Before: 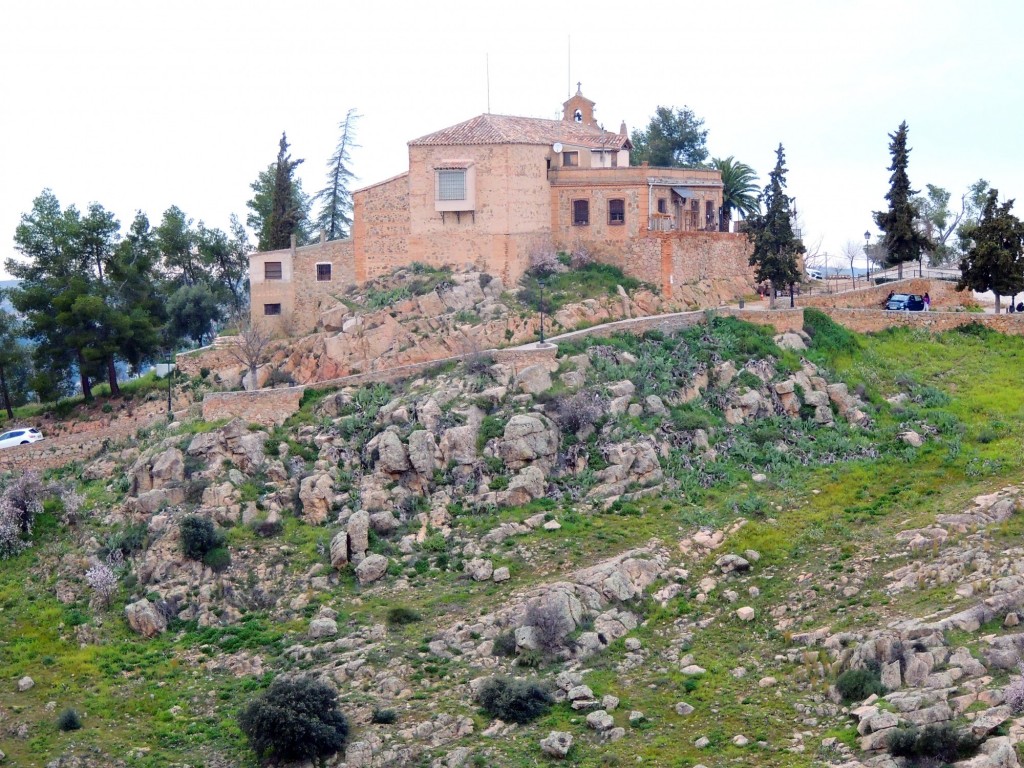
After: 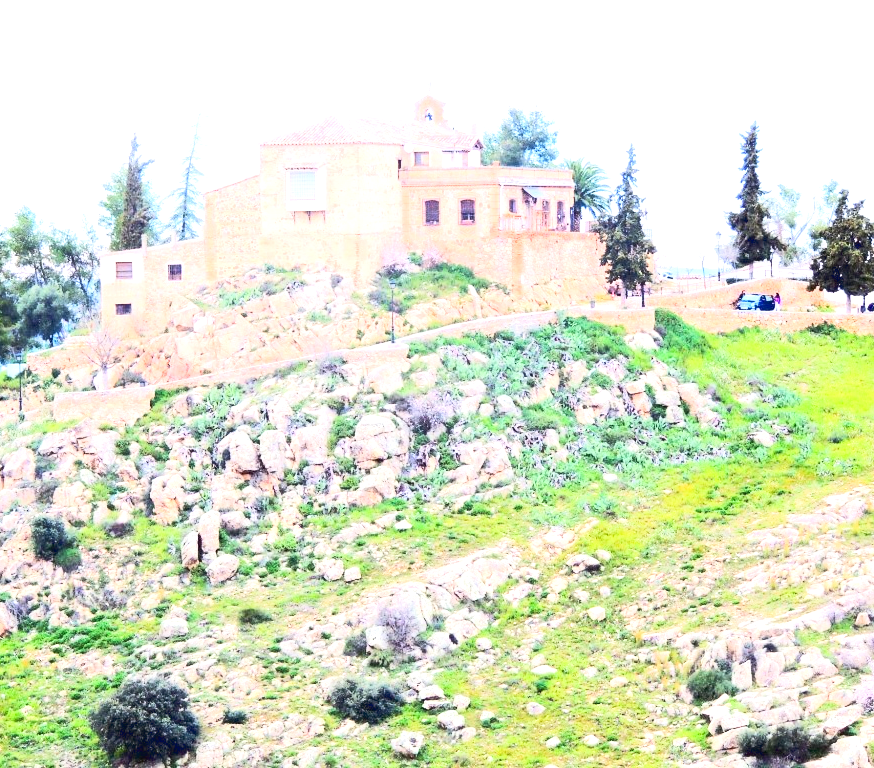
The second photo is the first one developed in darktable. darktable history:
color zones: curves: ch0 [(0, 0.5) (0.143, 0.5) (0.286, 0.5) (0.429, 0.5) (0.571, 0.5) (0.714, 0.476) (0.857, 0.5) (1, 0.5)]; ch2 [(0, 0.5) (0.143, 0.5) (0.286, 0.5) (0.429, 0.5) (0.571, 0.5) (0.714, 0.487) (0.857, 0.5) (1, 0.5)]
tone curve: curves: ch0 [(0, 0.026) (0.172, 0.194) (0.398, 0.437) (0.469, 0.544) (0.612, 0.741) (0.845, 0.926) (1, 0.968)]; ch1 [(0, 0) (0.437, 0.453) (0.472, 0.467) (0.502, 0.502) (0.531, 0.546) (0.574, 0.583) (0.617, 0.64) (0.699, 0.749) (0.859, 0.919) (1, 1)]; ch2 [(0, 0) (0.33, 0.301) (0.421, 0.443) (0.476, 0.502) (0.511, 0.504) (0.553, 0.553) (0.595, 0.586) (0.664, 0.664) (1, 1)], color space Lab, linked channels, preserve colors none
exposure: black level correction 0, exposure 1.754 EV, compensate highlight preservation false
crop and rotate: left 14.629%
